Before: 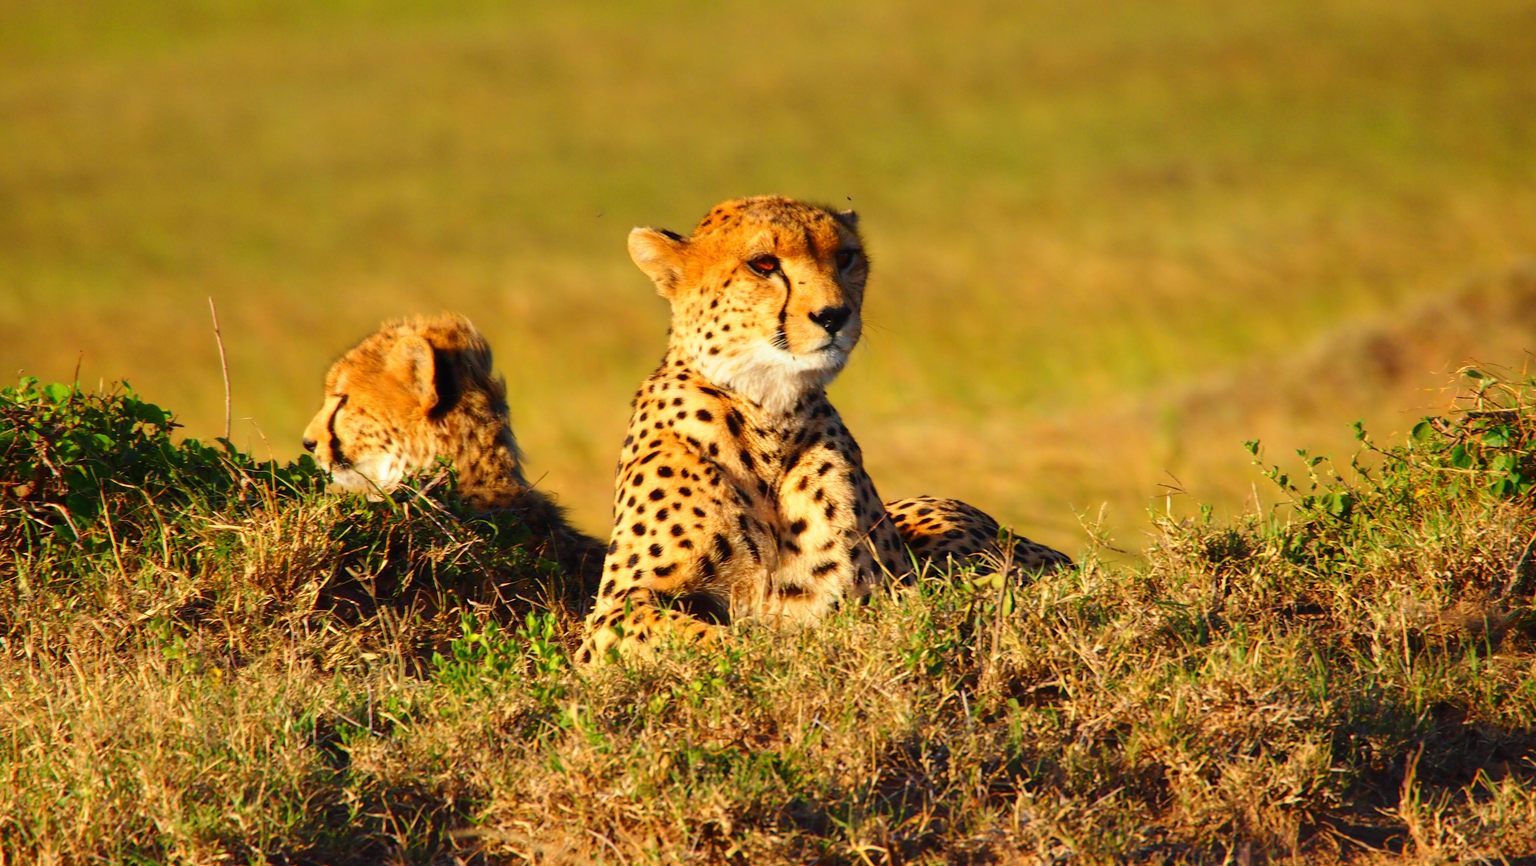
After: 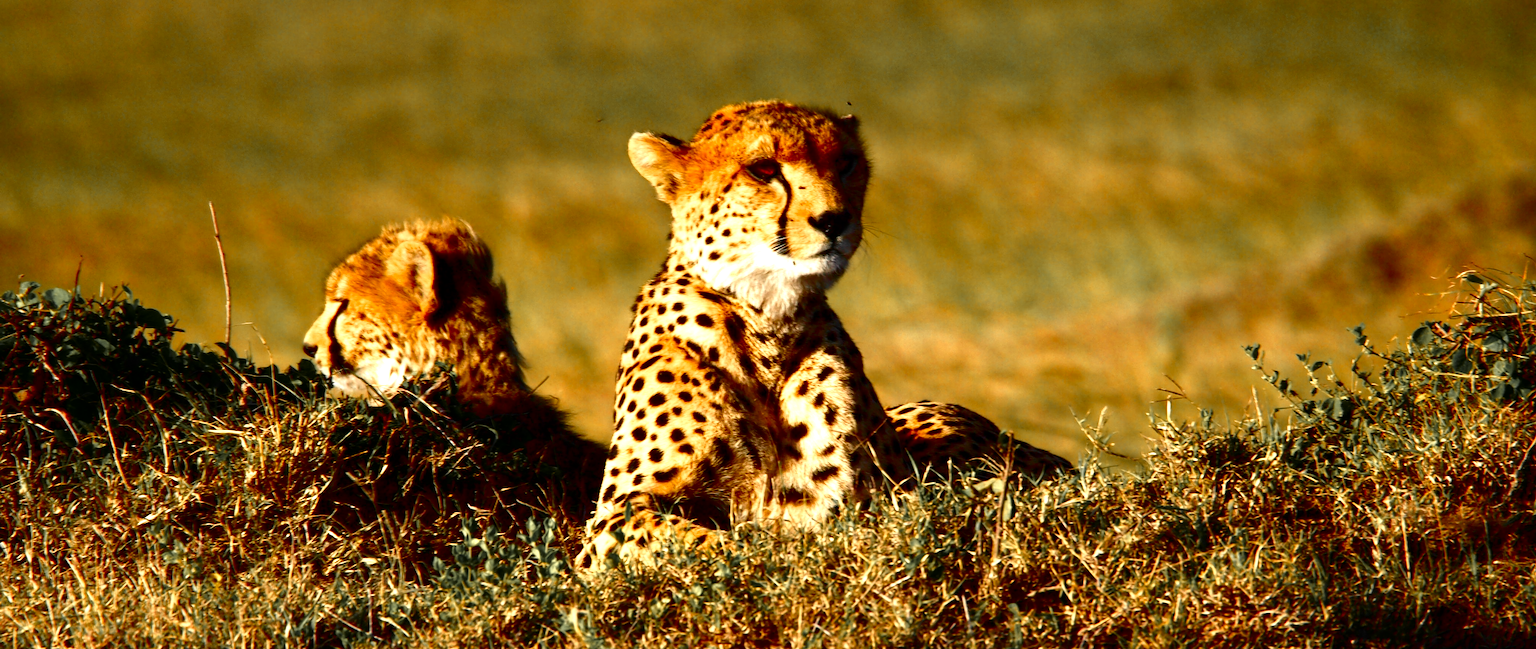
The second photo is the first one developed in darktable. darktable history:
contrast brightness saturation: contrast 0.093, brightness -0.598, saturation 0.168
exposure: exposure 0.408 EV, compensate highlight preservation false
crop: top 11.012%, bottom 13.904%
color zones: curves: ch0 [(0, 0.447) (0.184, 0.543) (0.323, 0.476) (0.429, 0.445) (0.571, 0.443) (0.714, 0.451) (0.857, 0.452) (1, 0.447)]; ch1 [(0, 0.464) (0.176, 0.46) (0.287, 0.177) (0.429, 0.002) (0.571, 0) (0.714, 0) (0.857, 0) (1, 0.464)]
